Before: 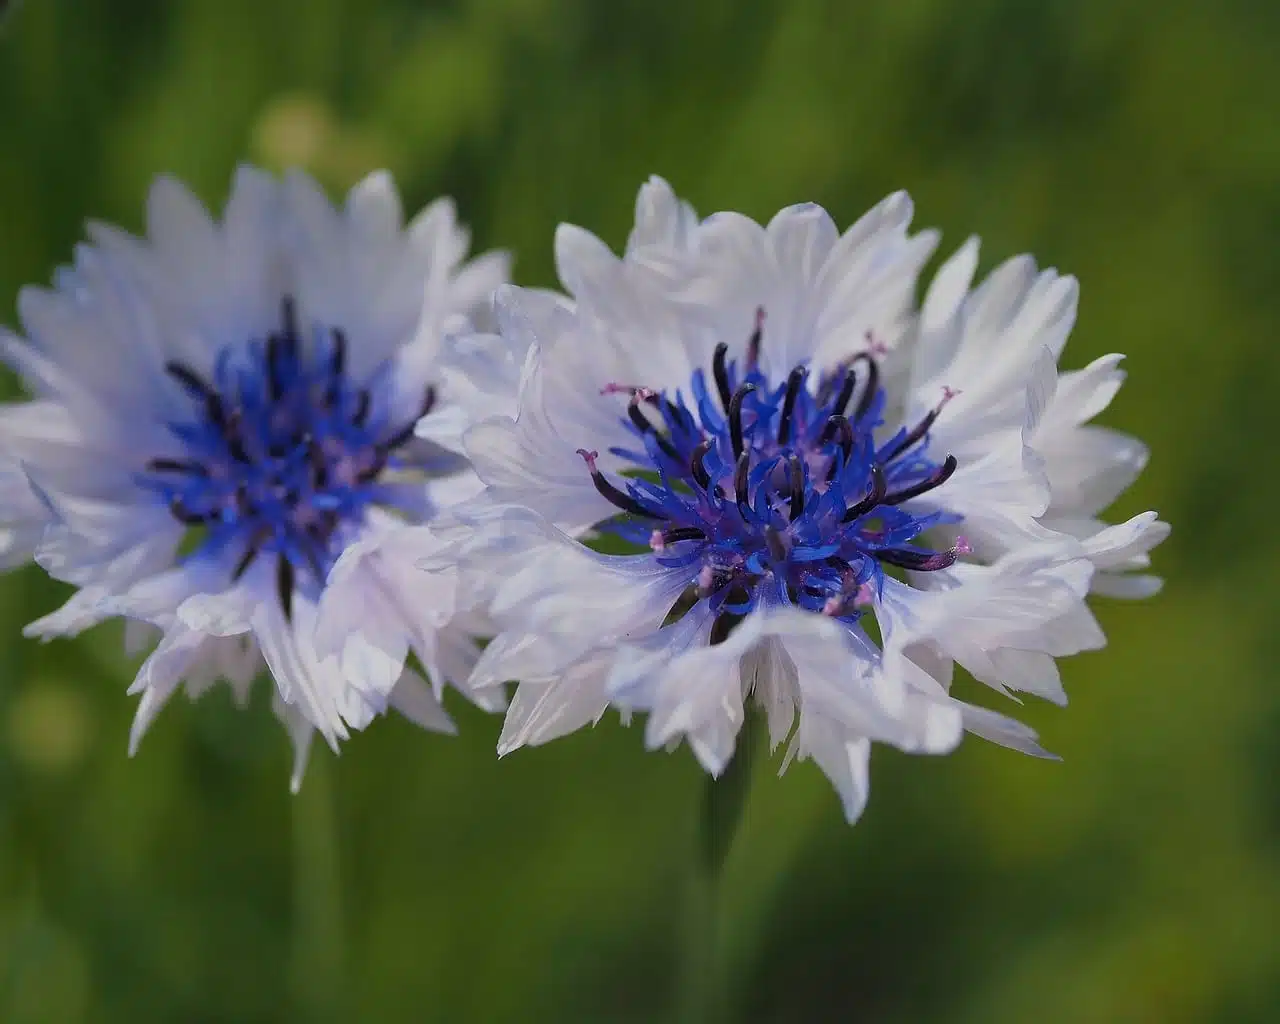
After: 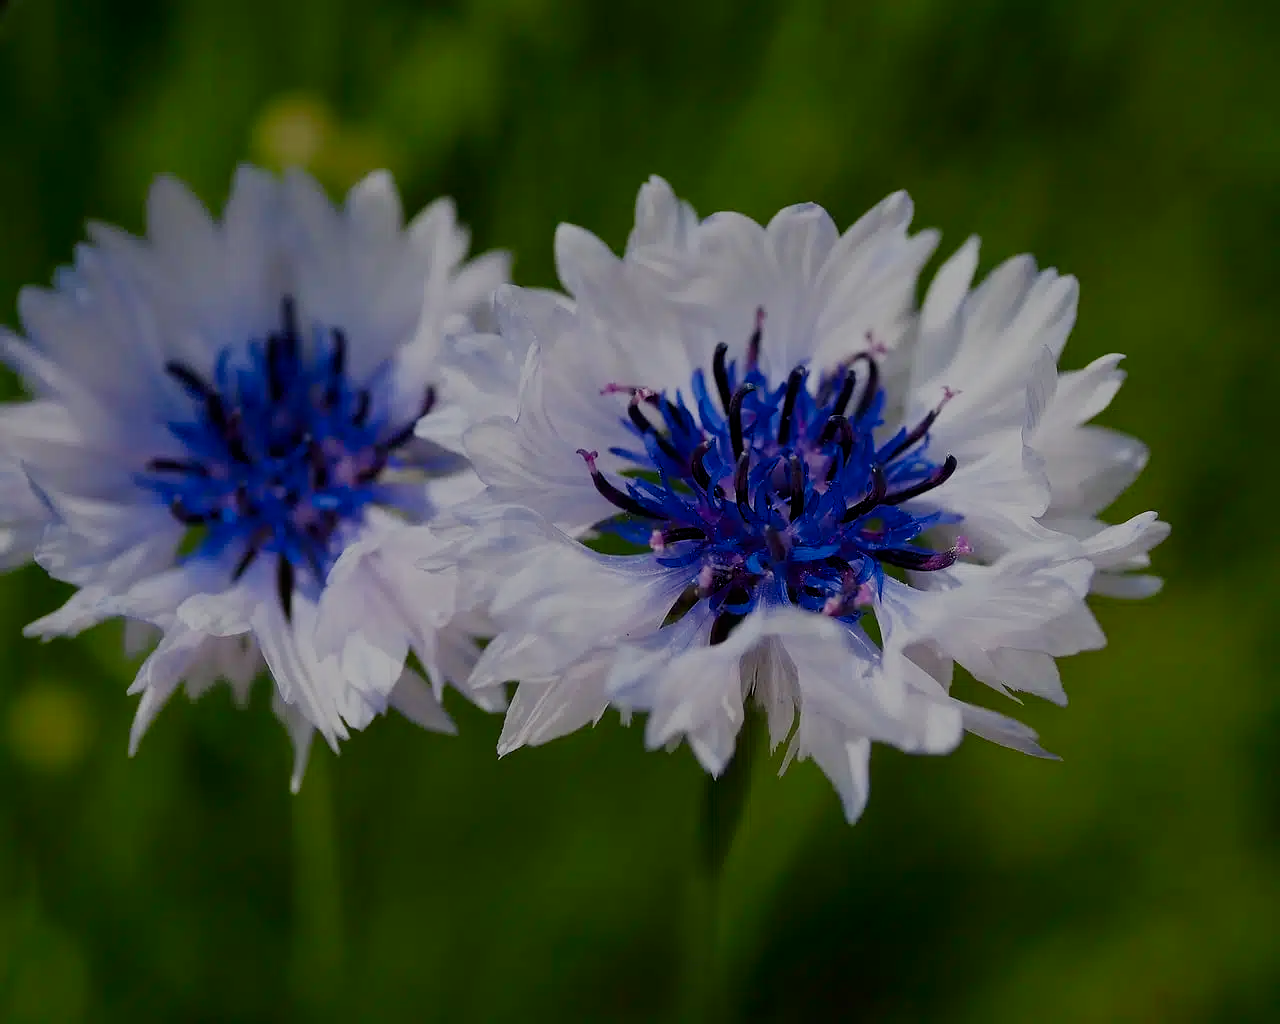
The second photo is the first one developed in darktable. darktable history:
contrast brightness saturation: contrast 0.066, brightness -0.146, saturation 0.115
filmic rgb: black relative exposure -7.65 EV, white relative exposure 4.56 EV, threshold 2.98 EV, hardness 3.61, preserve chrominance no, color science v4 (2020), enable highlight reconstruction true
